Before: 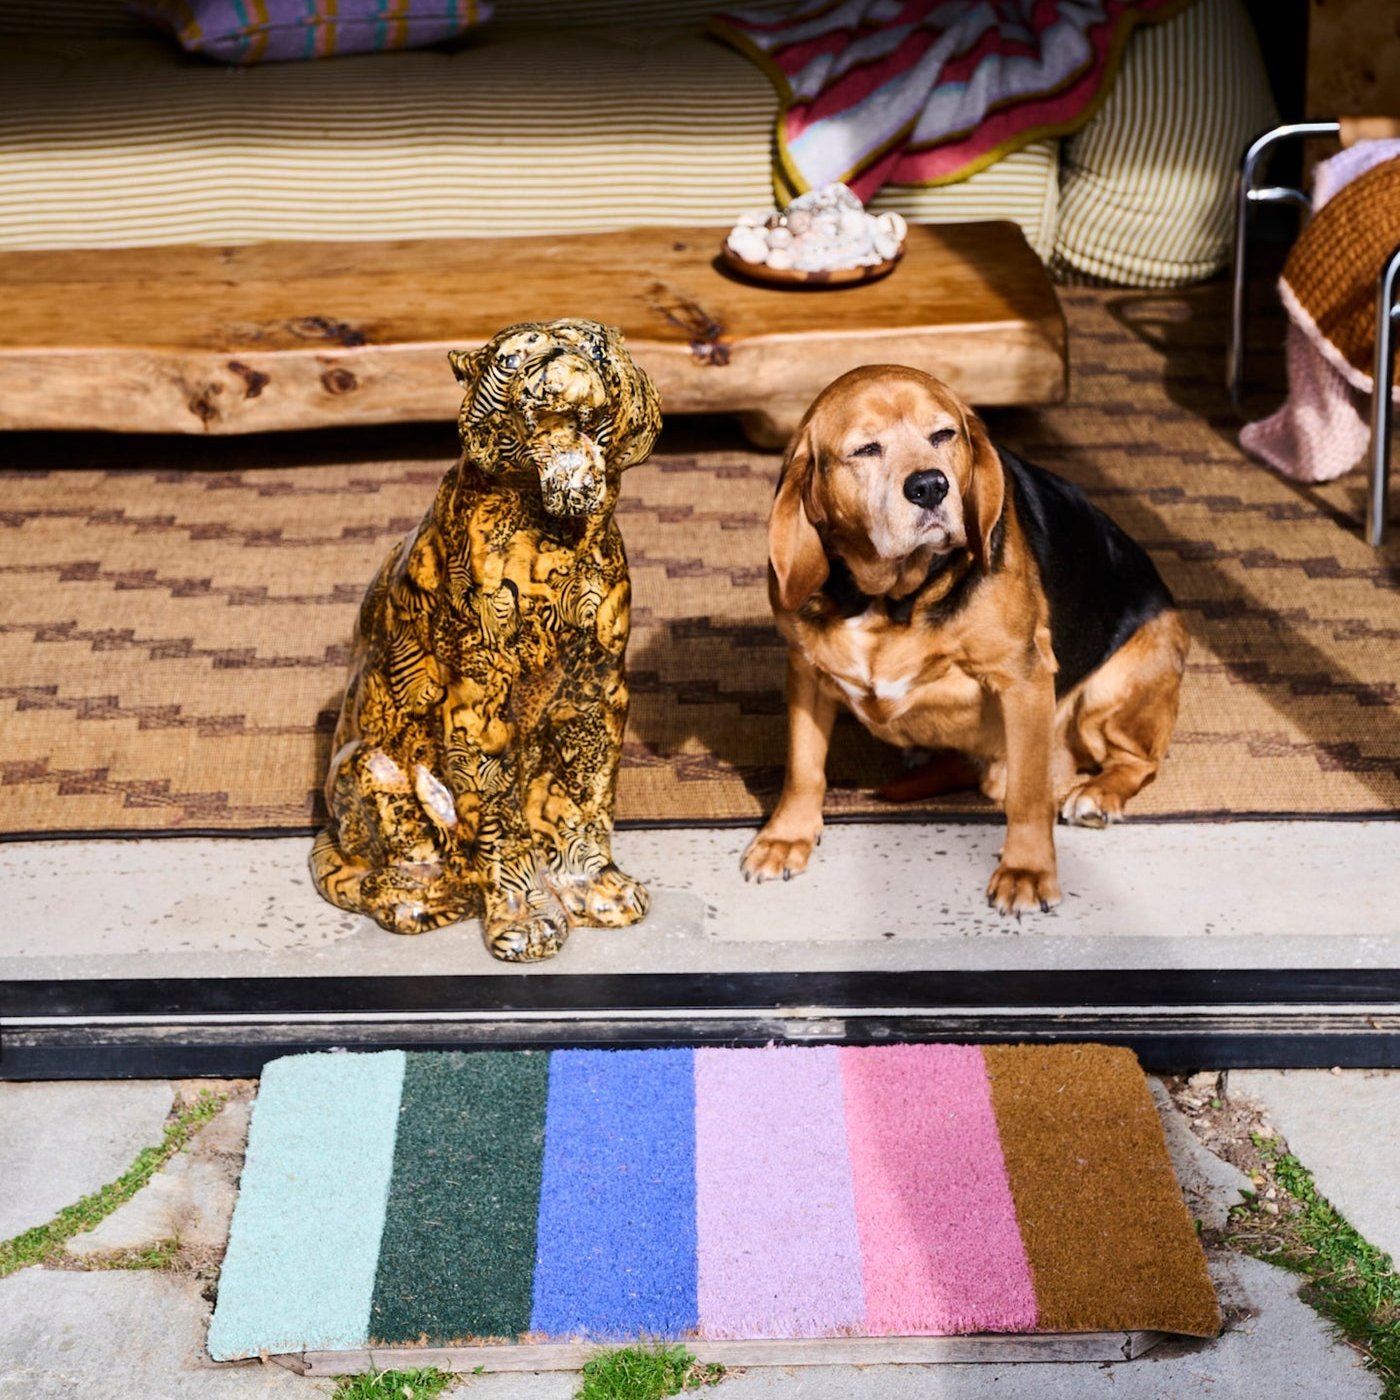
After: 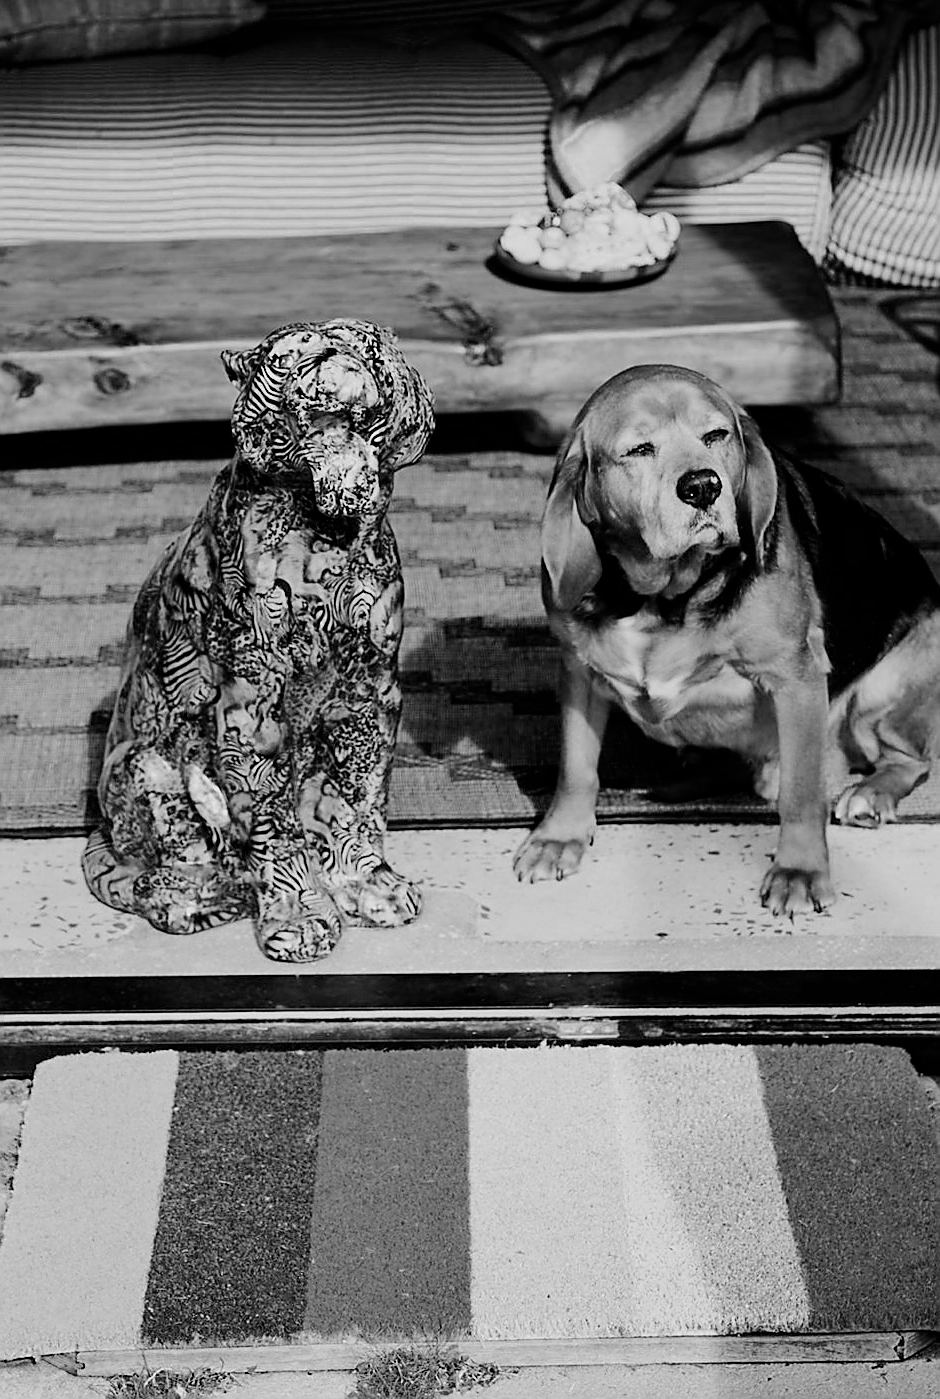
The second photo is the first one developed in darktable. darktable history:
filmic rgb: black relative exposure -5.05 EV, white relative exposure 4 EV, hardness 2.91, contrast 1.095, highlights saturation mix -20.59%, contrast in shadows safe
sharpen: radius 1.421, amount 1.266, threshold 0.836
color zones: curves: ch0 [(0.002, 0.593) (0.143, 0.417) (0.285, 0.541) (0.455, 0.289) (0.608, 0.327) (0.727, 0.283) (0.869, 0.571) (1, 0.603)]; ch1 [(0, 0) (0.143, 0) (0.286, 0) (0.429, 0) (0.571, 0) (0.714, 0) (0.857, 0)]
crop and rotate: left 16.234%, right 16.58%
